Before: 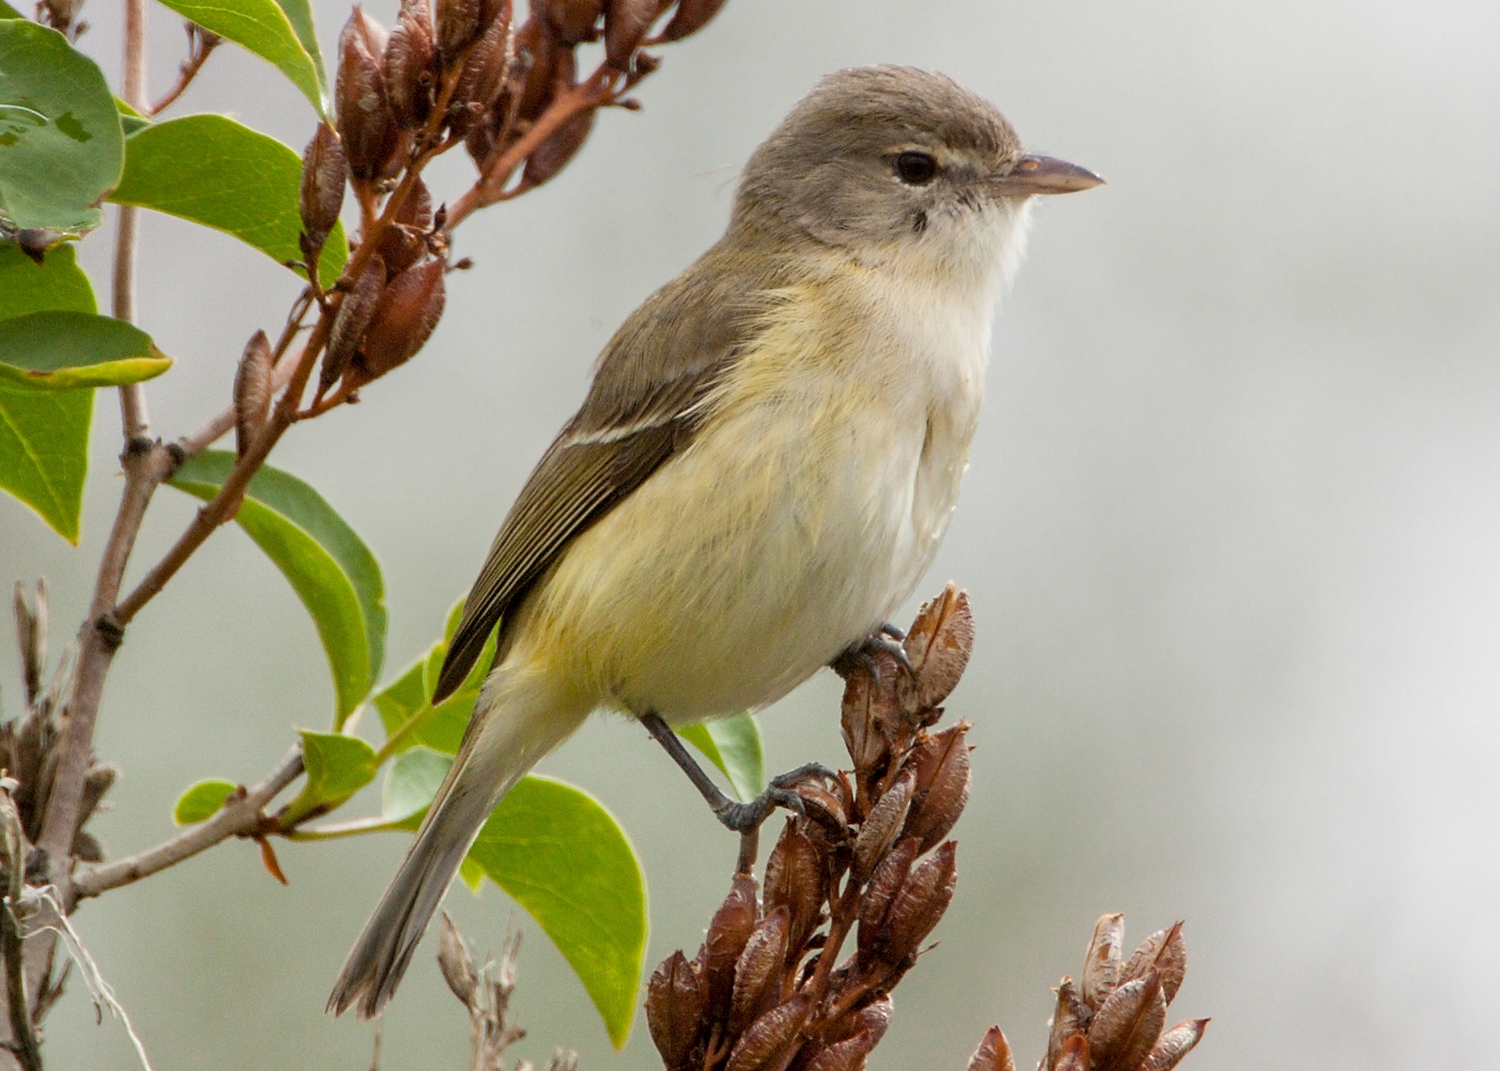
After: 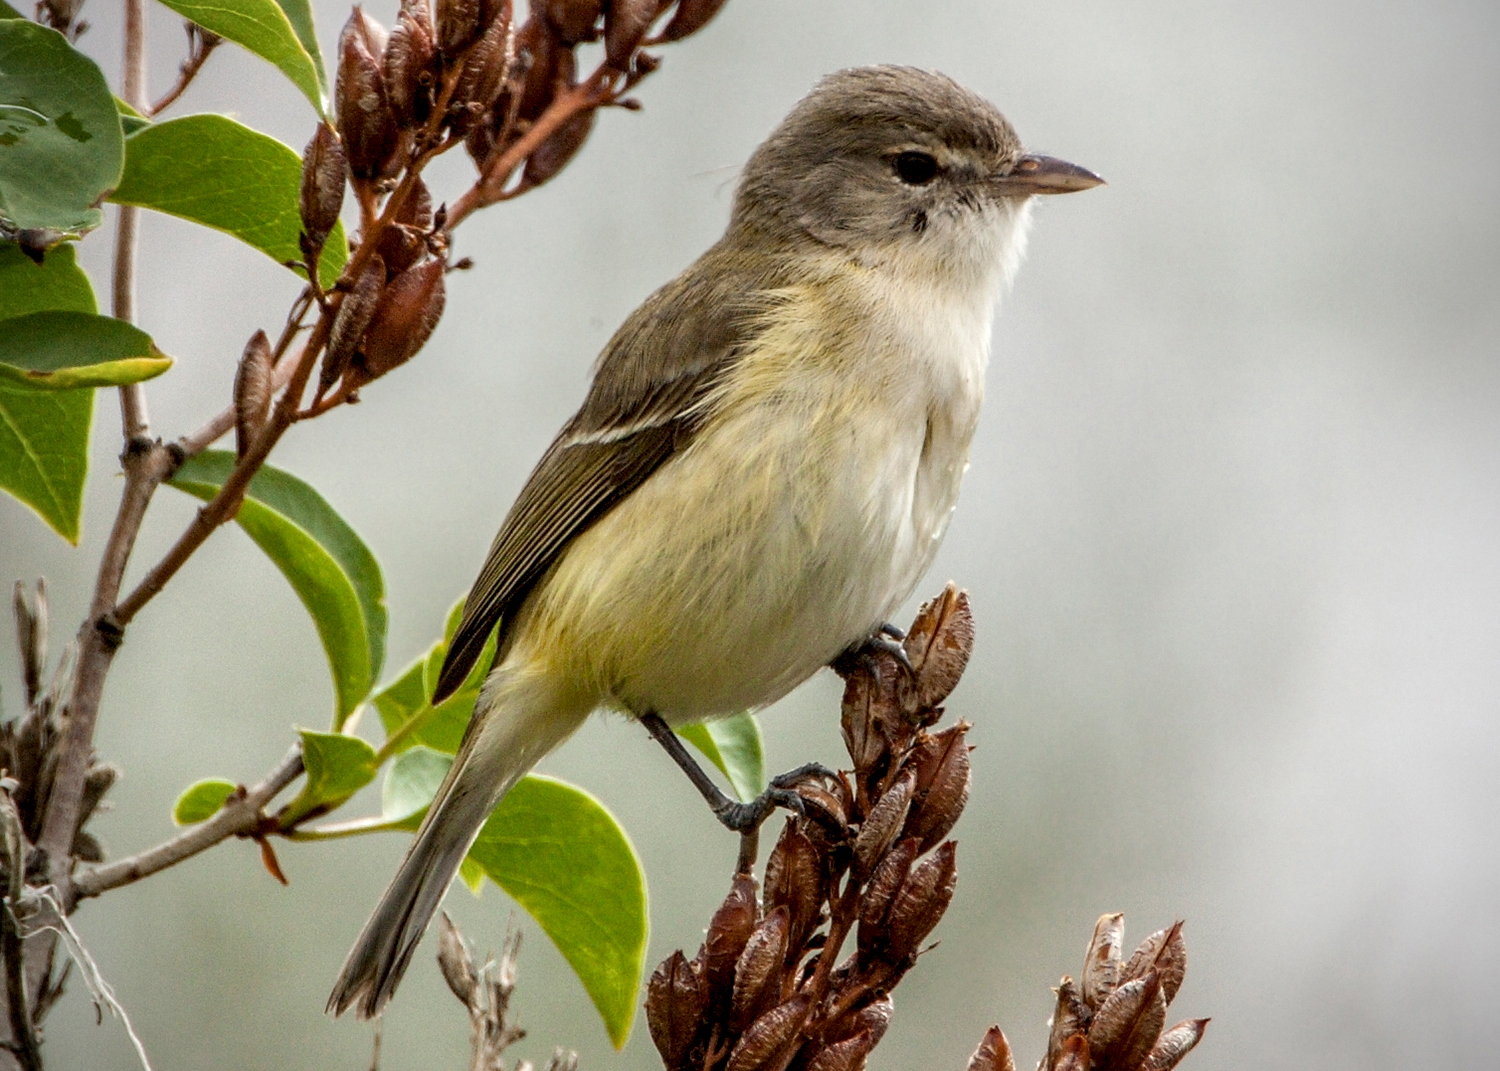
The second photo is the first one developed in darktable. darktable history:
local contrast: detail 153%
vignetting: brightness -0.586, saturation -0.11
